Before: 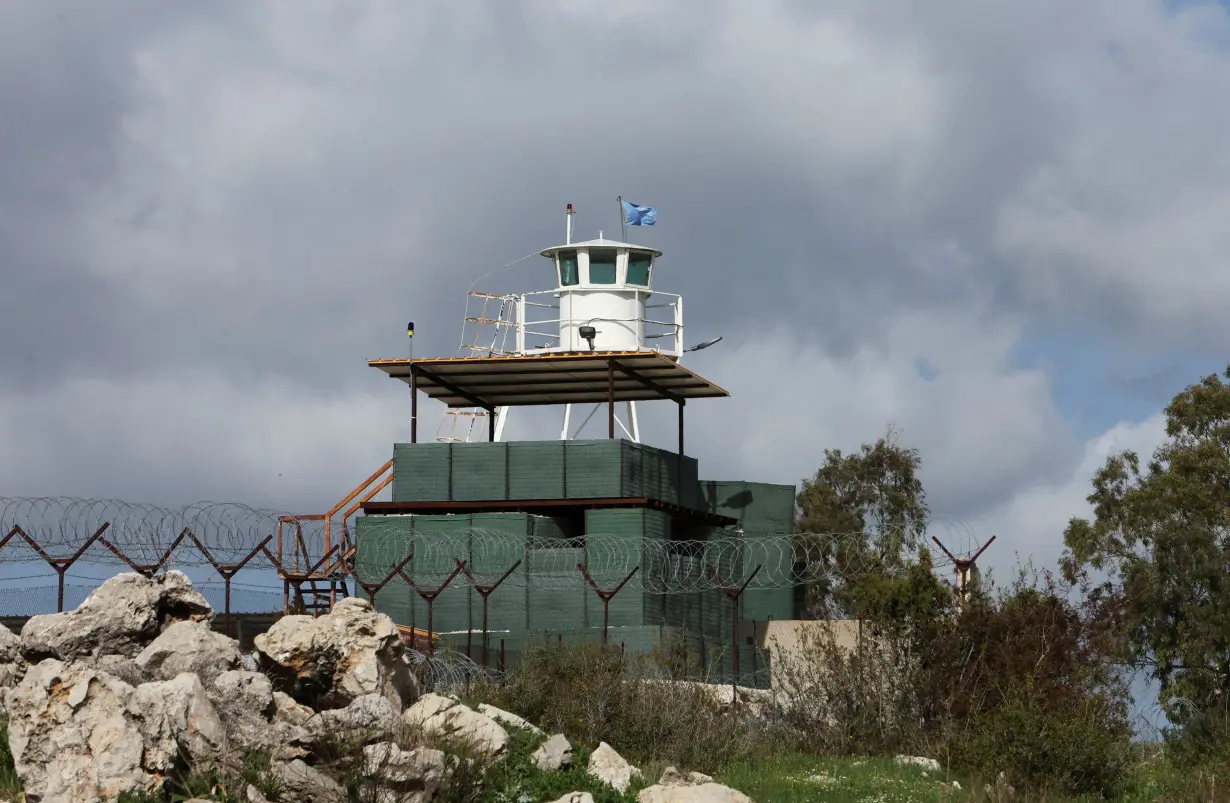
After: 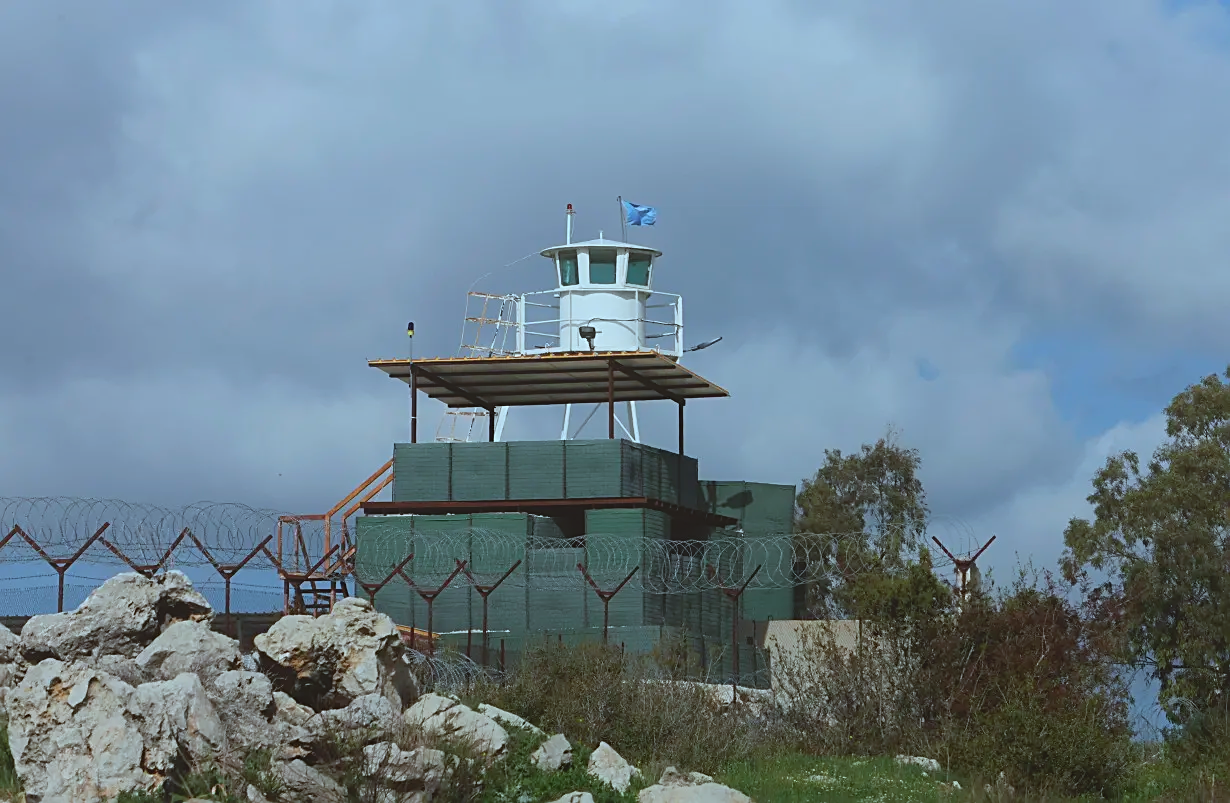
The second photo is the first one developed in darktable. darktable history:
color calibration: illuminant Planckian (black body), x 0.375, y 0.373, temperature 4117 K
local contrast: detail 70%
sharpen: on, module defaults
color correction: highlights a* -2.73, highlights b* -2.09, shadows a* 2.41, shadows b* 2.73
